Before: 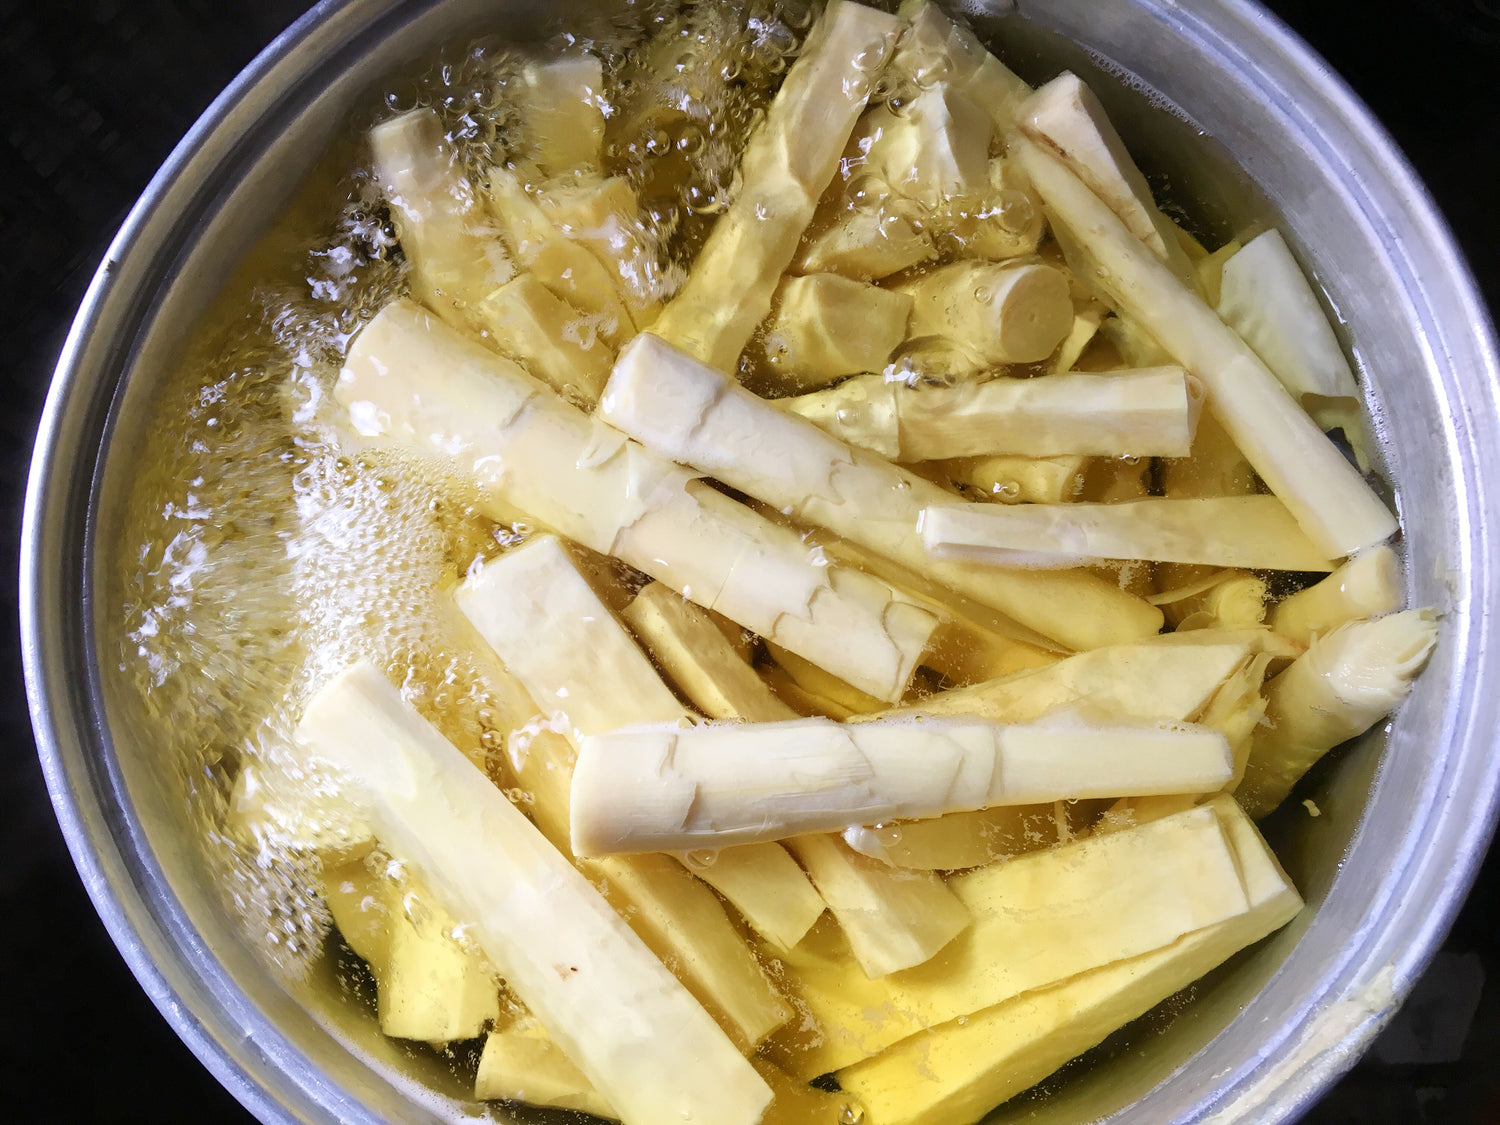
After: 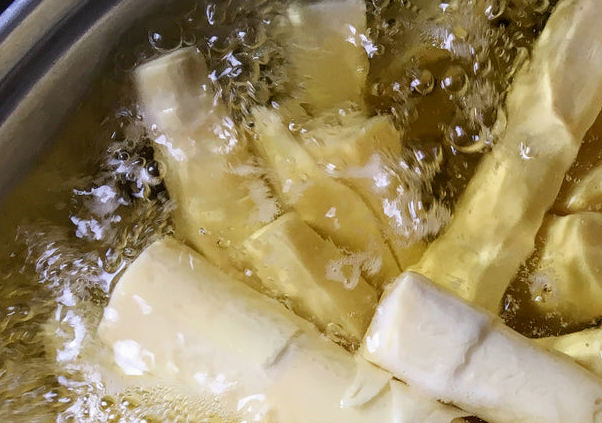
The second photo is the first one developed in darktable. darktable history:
crop: left 15.766%, top 5.448%, right 44.097%, bottom 56.913%
local contrast: on, module defaults
exposure: exposure -0.168 EV, compensate highlight preservation false
